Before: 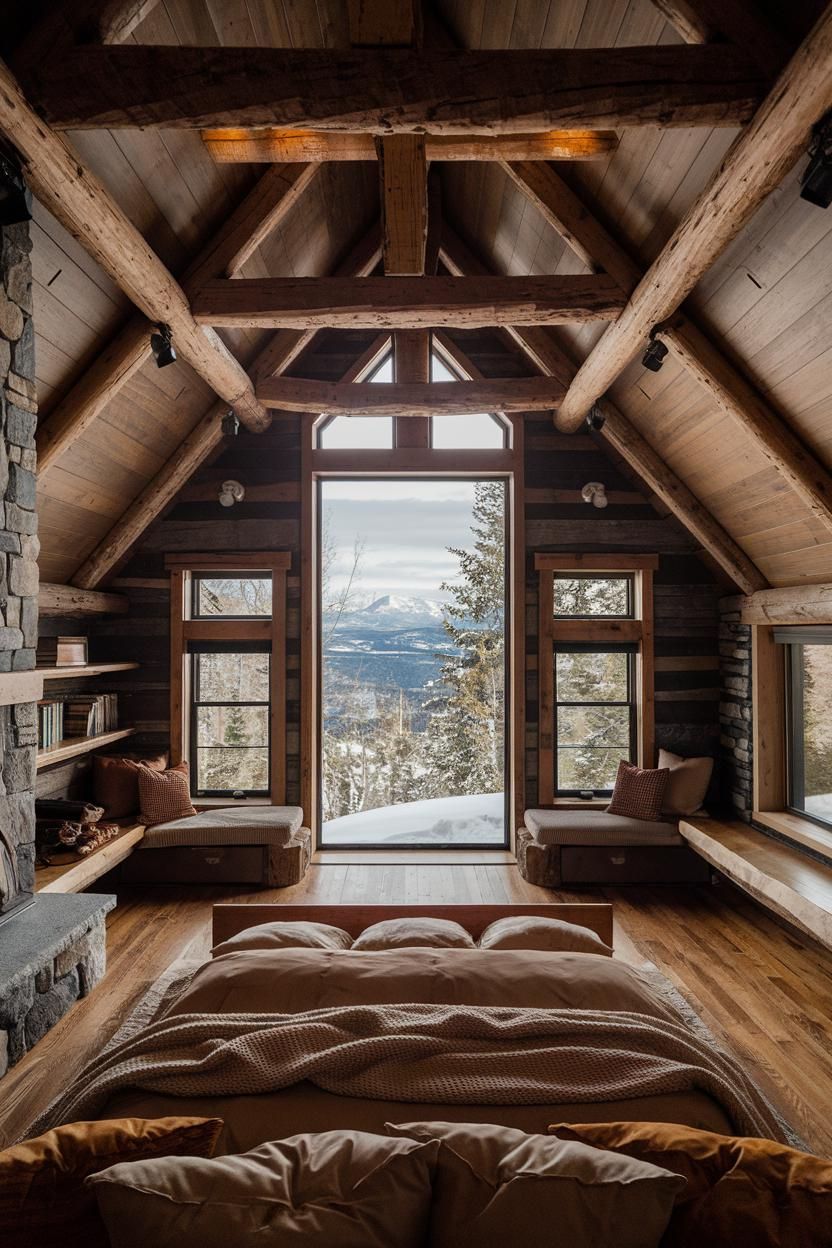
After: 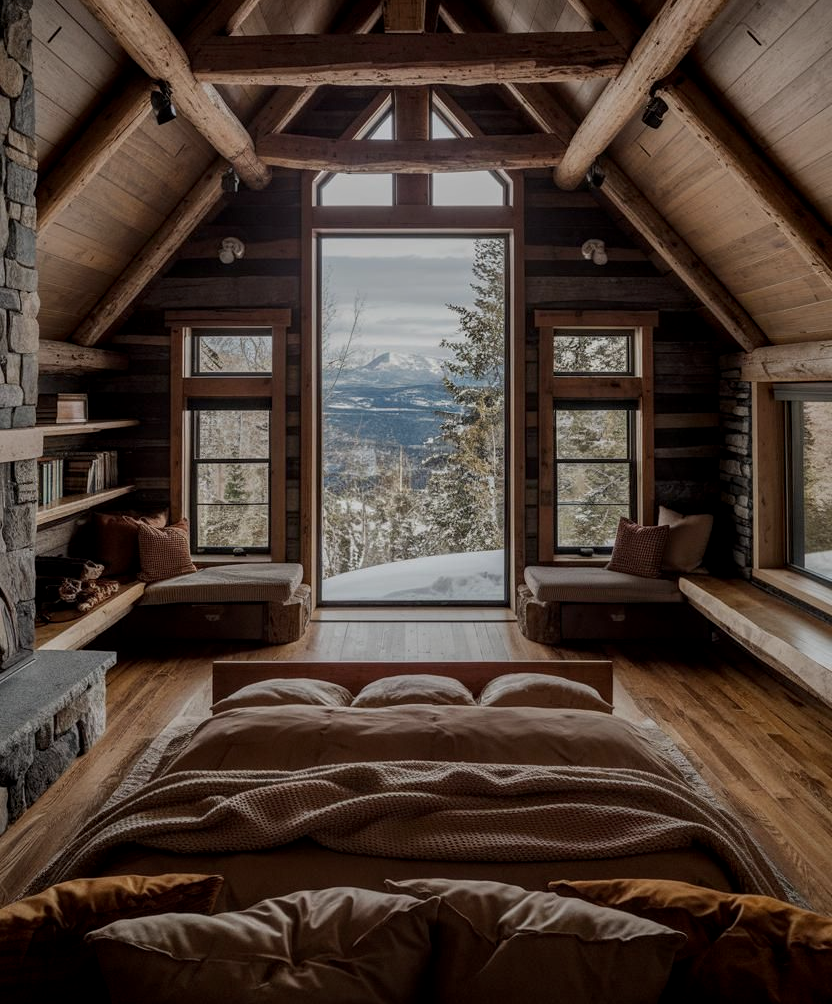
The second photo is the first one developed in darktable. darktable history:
exposure: black level correction 0, exposure -0.734 EV, compensate highlight preservation false
local contrast: on, module defaults
crop and rotate: top 19.482%
